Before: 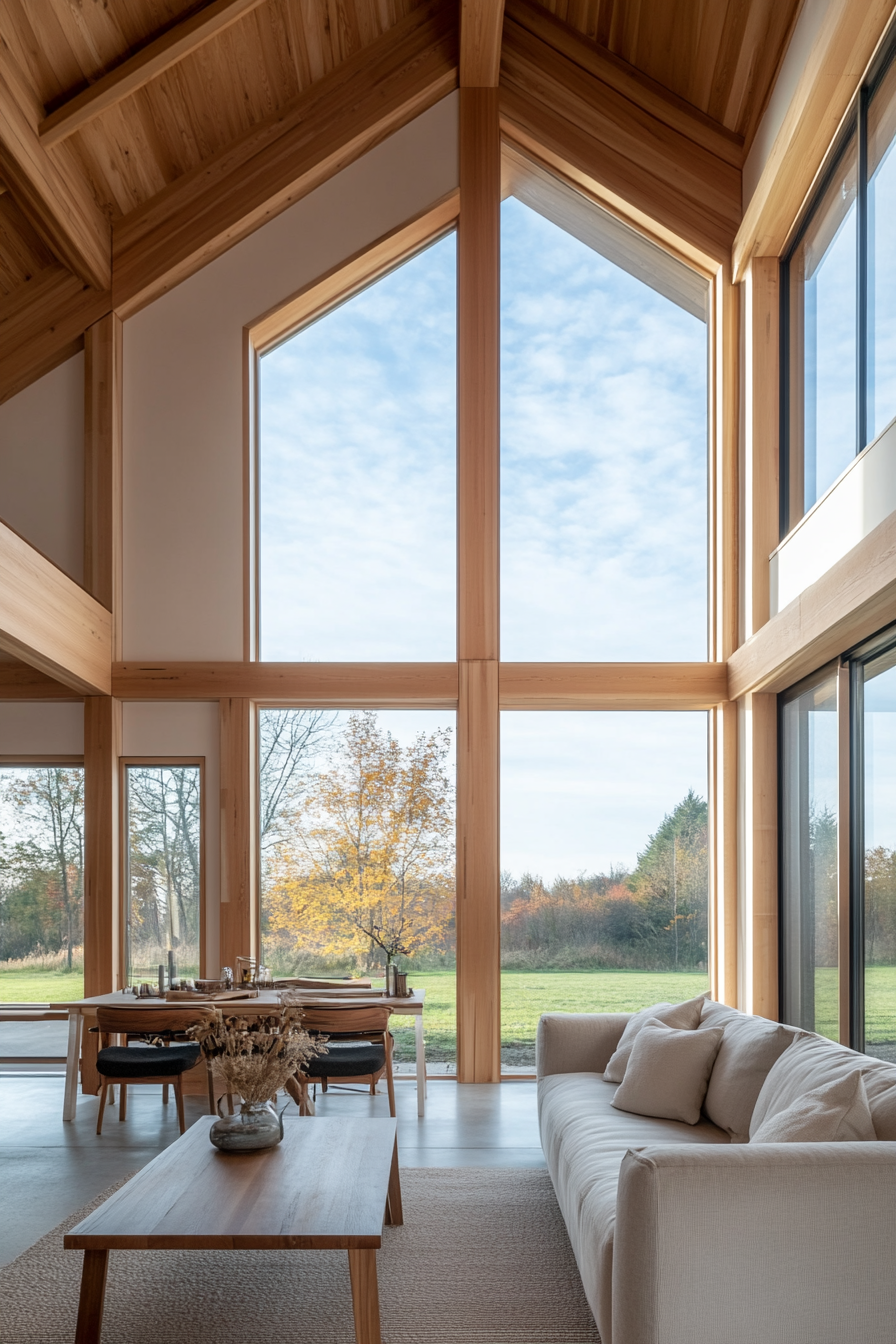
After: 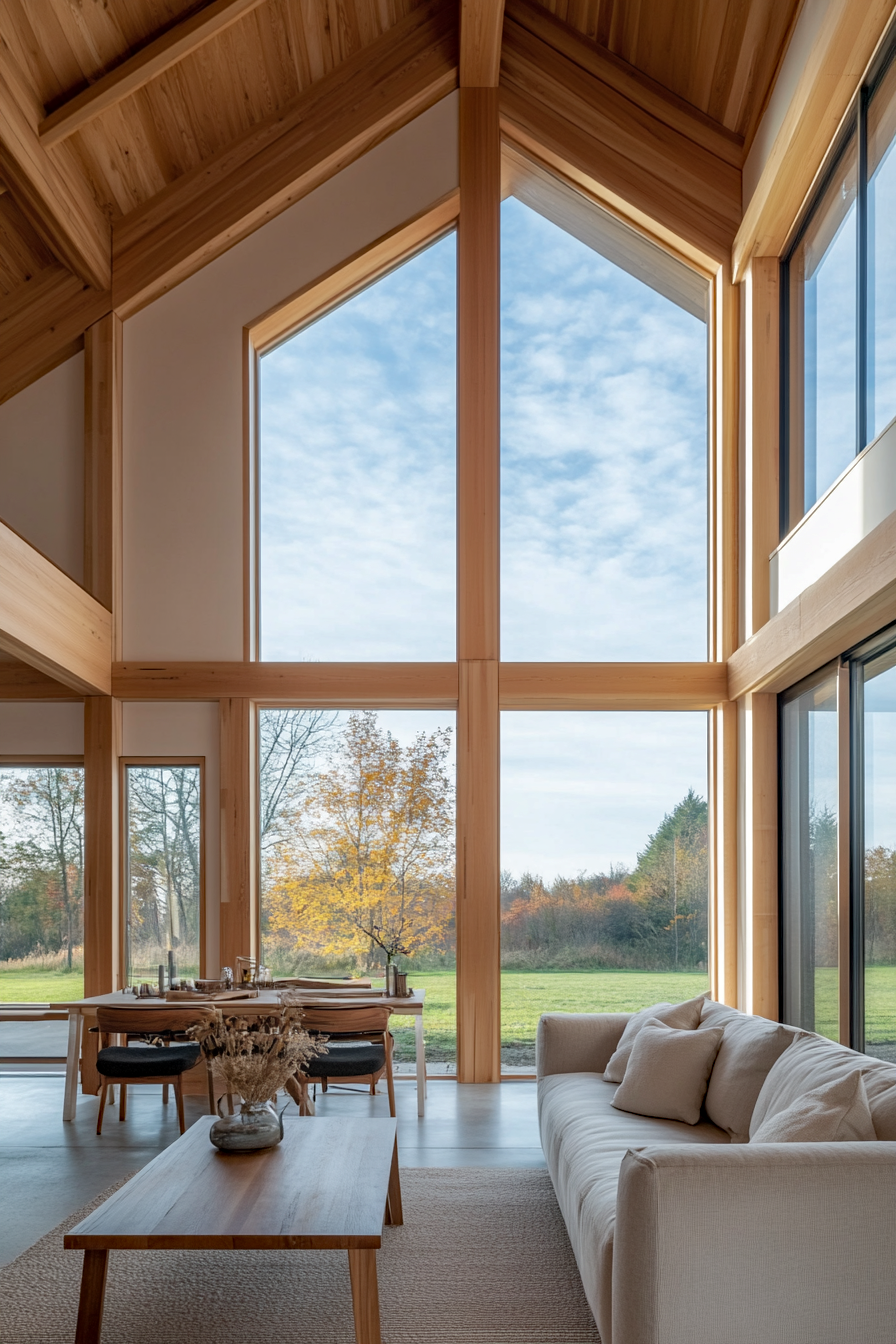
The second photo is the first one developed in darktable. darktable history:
haze removal: on, module defaults
shadows and highlights: shadows 29.86
